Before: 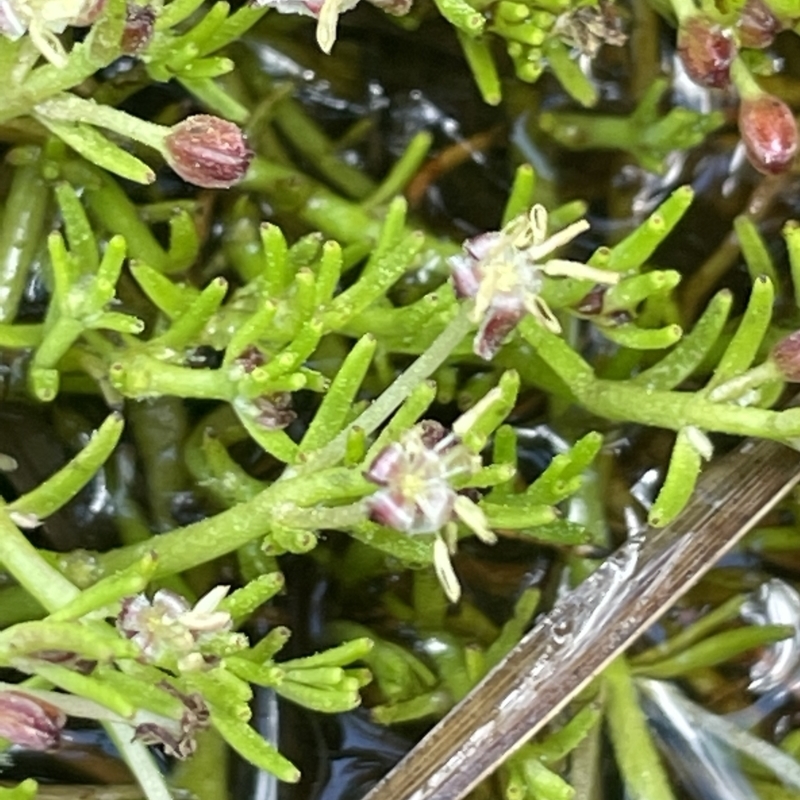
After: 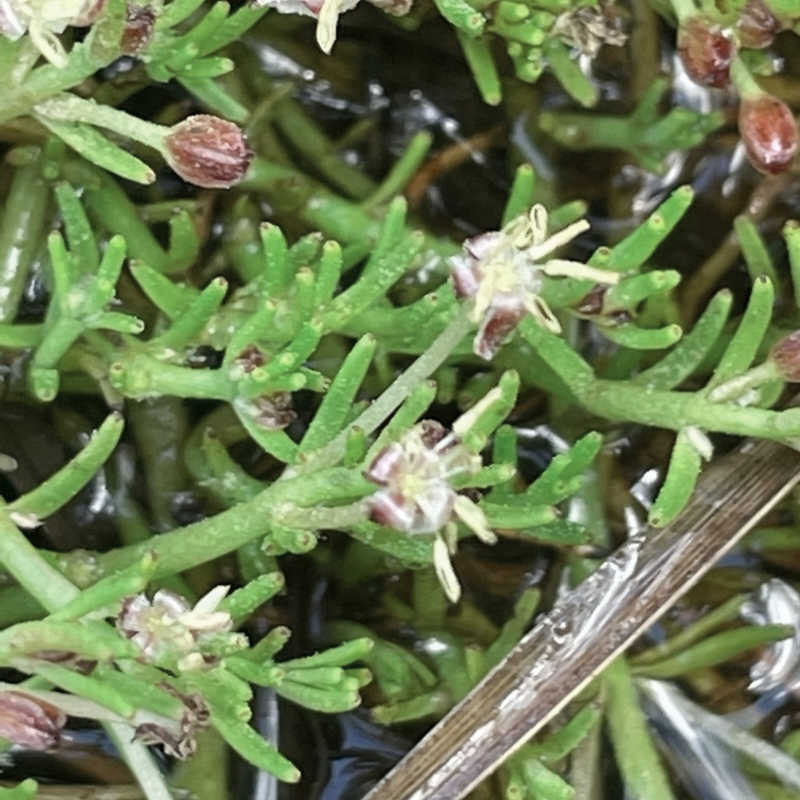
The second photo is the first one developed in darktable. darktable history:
color zones: curves: ch0 [(0, 0.5) (0.125, 0.4) (0.25, 0.5) (0.375, 0.4) (0.5, 0.4) (0.625, 0.35) (0.75, 0.35) (0.875, 0.5)]; ch1 [(0, 0.35) (0.125, 0.45) (0.25, 0.35) (0.375, 0.35) (0.5, 0.35) (0.625, 0.35) (0.75, 0.45) (0.875, 0.35)]; ch2 [(0, 0.6) (0.125, 0.5) (0.25, 0.5) (0.375, 0.6) (0.5, 0.6) (0.625, 0.5) (0.75, 0.5) (0.875, 0.5)]
